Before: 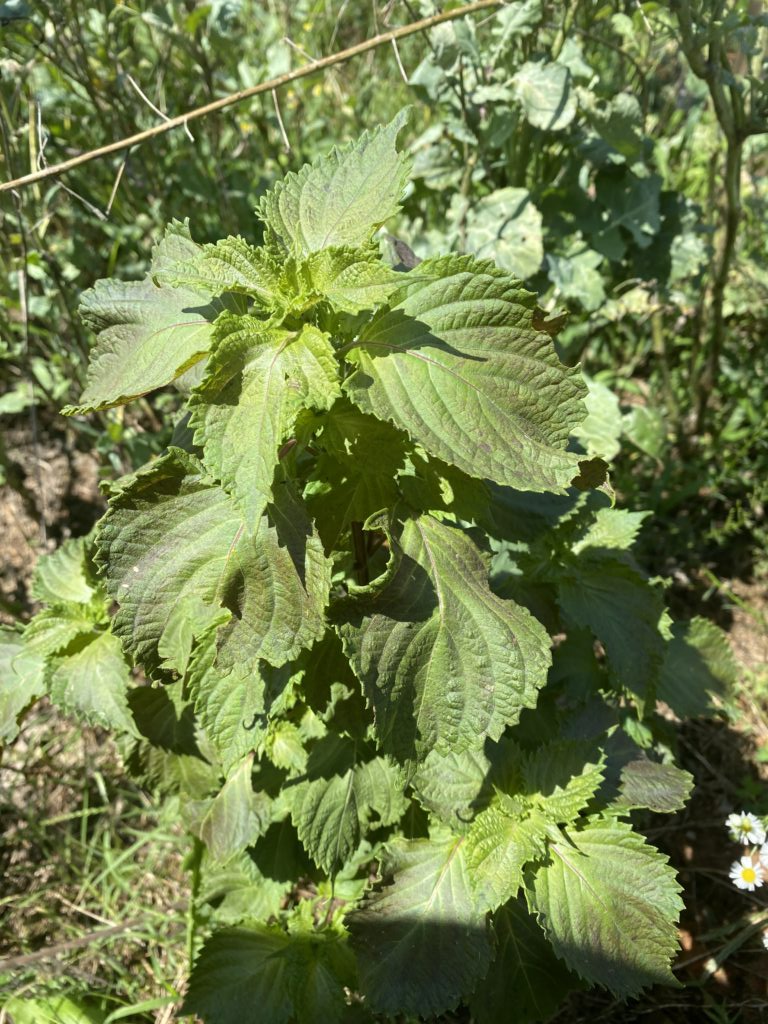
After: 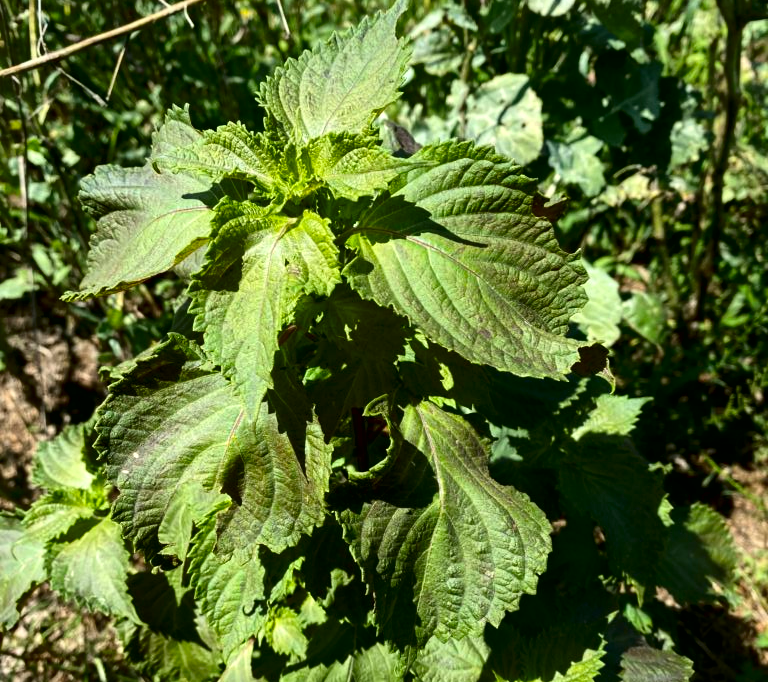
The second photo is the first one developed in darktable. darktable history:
crop: top 11.166%, bottom 22.168%
contrast brightness saturation: contrast 0.19, brightness -0.24, saturation 0.11
local contrast: mode bilateral grid, contrast 20, coarseness 50, detail 161%, midtone range 0.2
